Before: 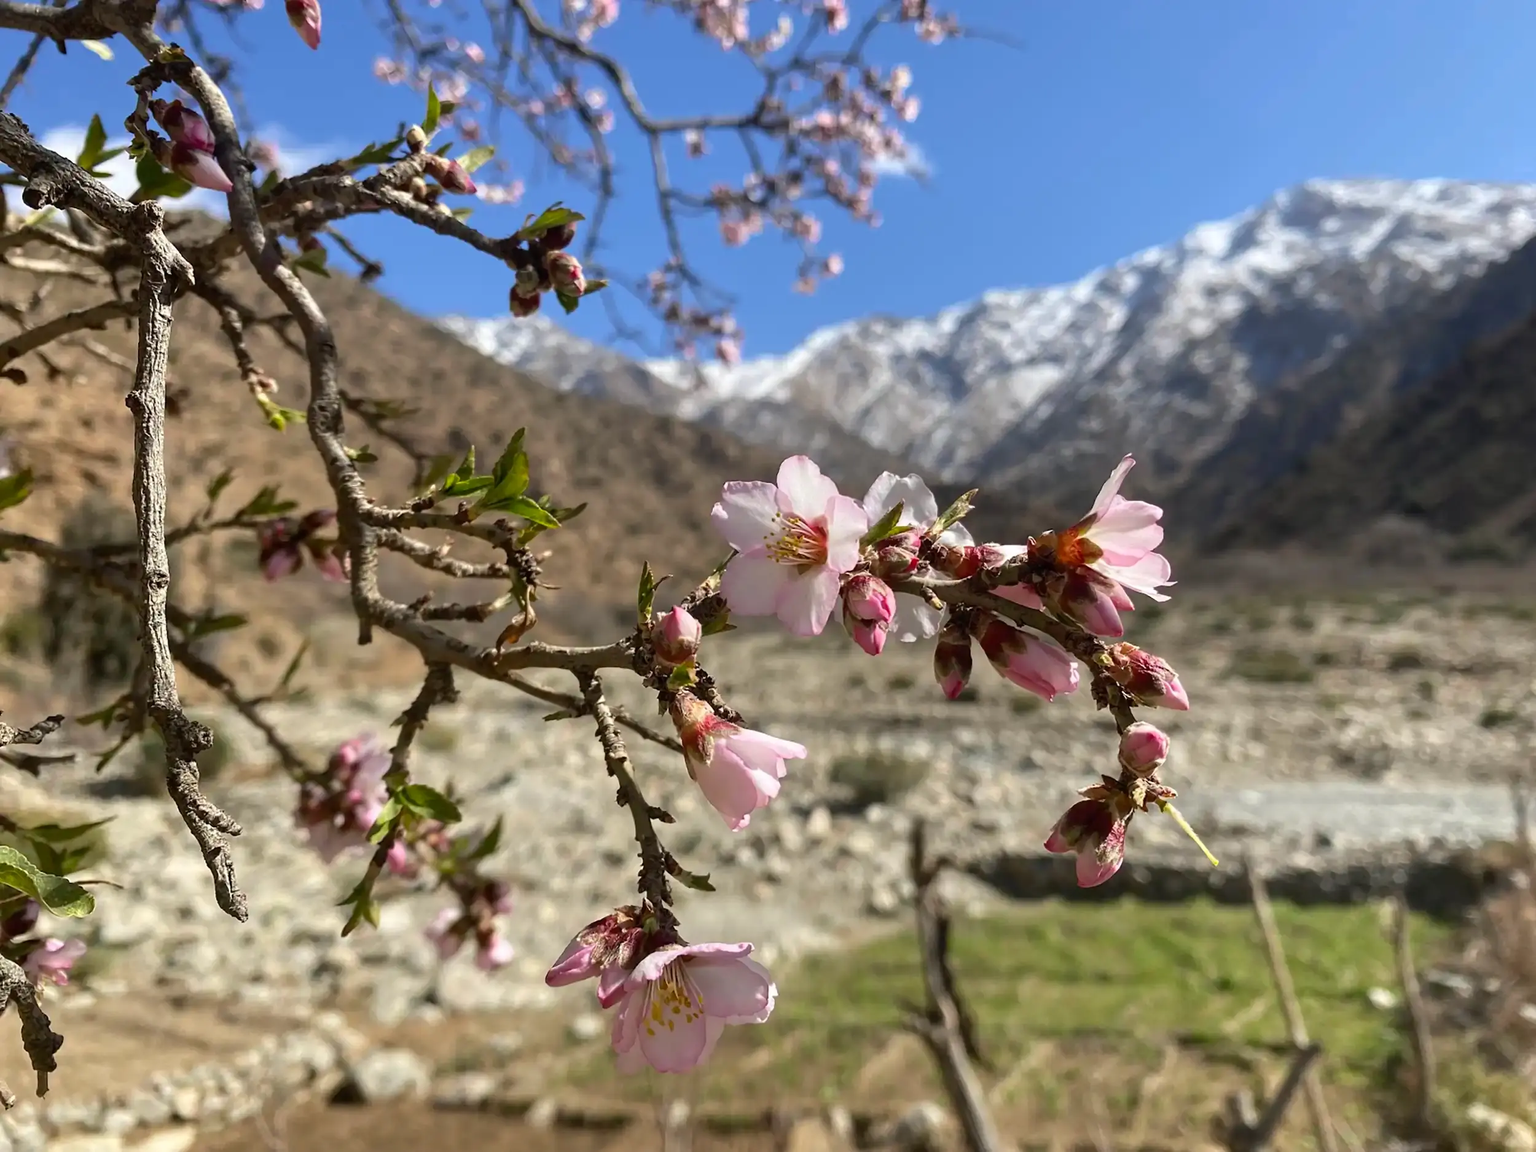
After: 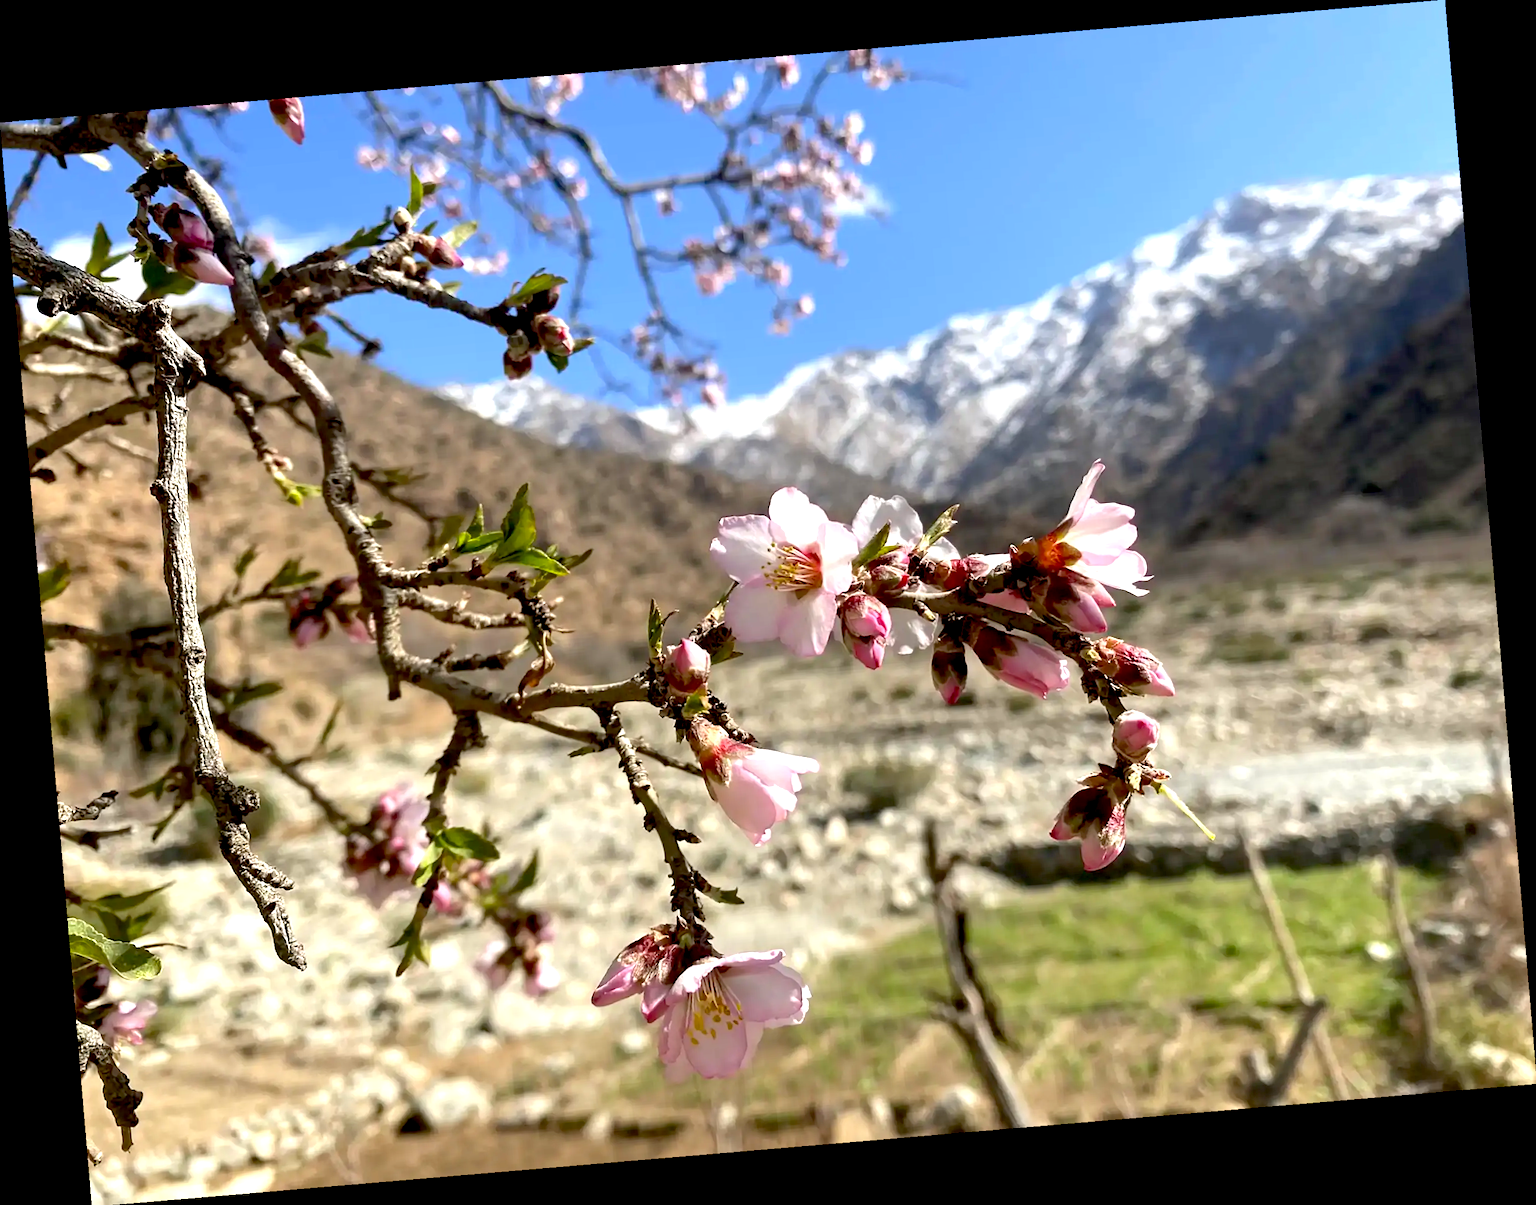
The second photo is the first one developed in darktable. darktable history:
exposure: black level correction 0.012, exposure 0.7 EV, compensate exposure bias true, compensate highlight preservation false
rotate and perspective: rotation -4.86°, automatic cropping off
